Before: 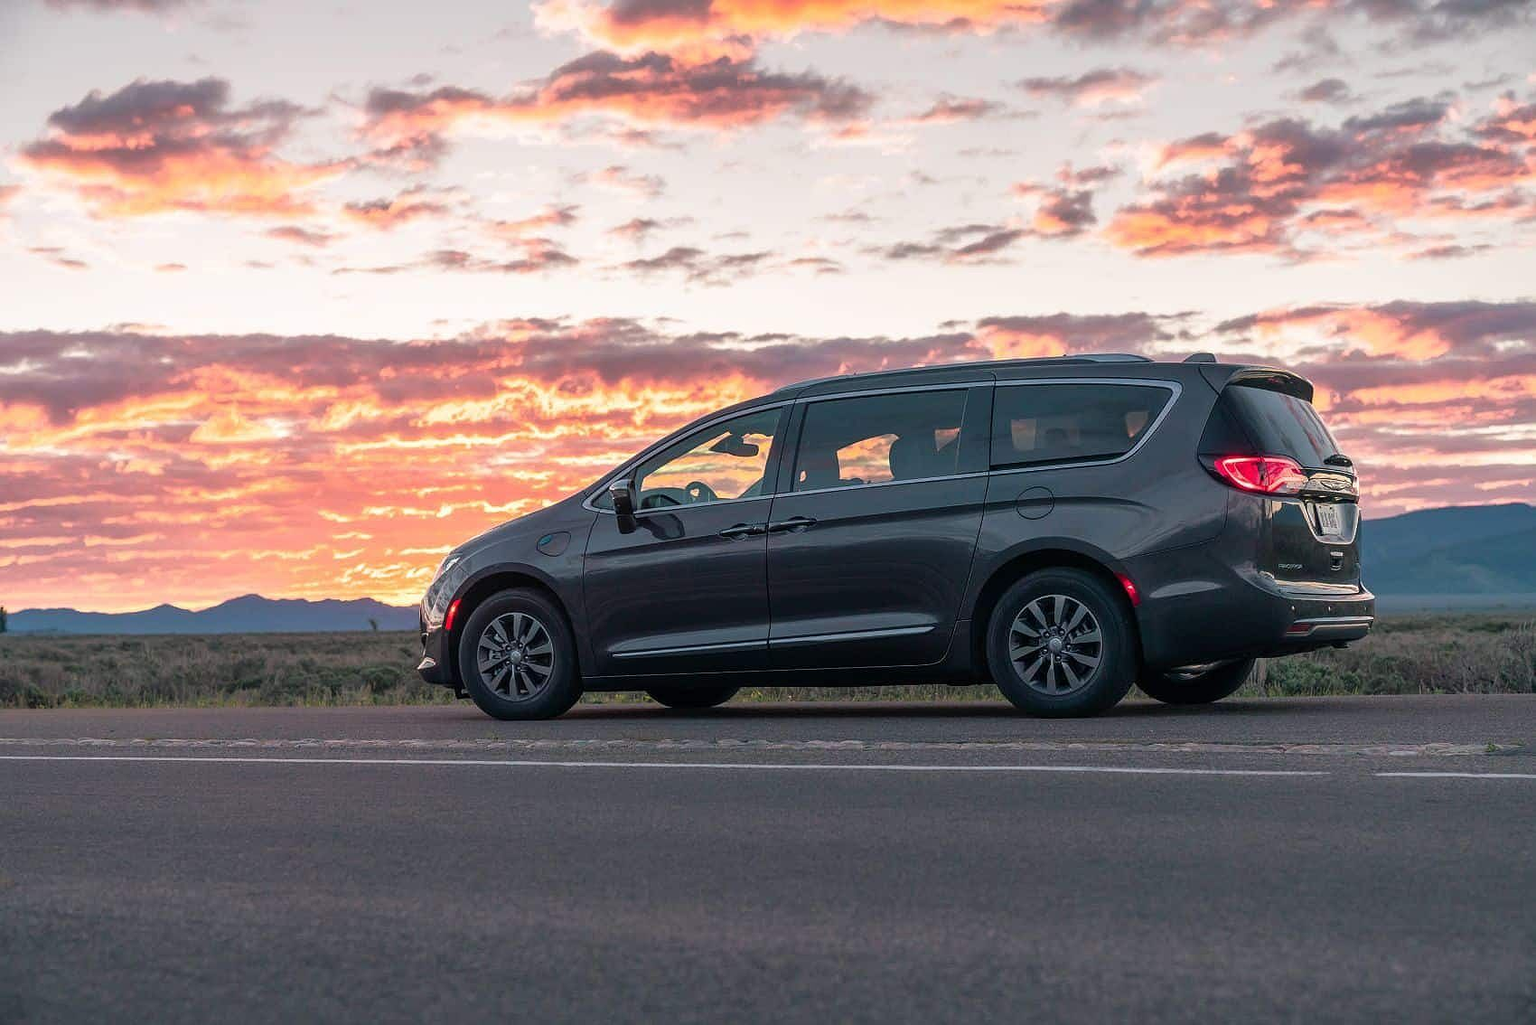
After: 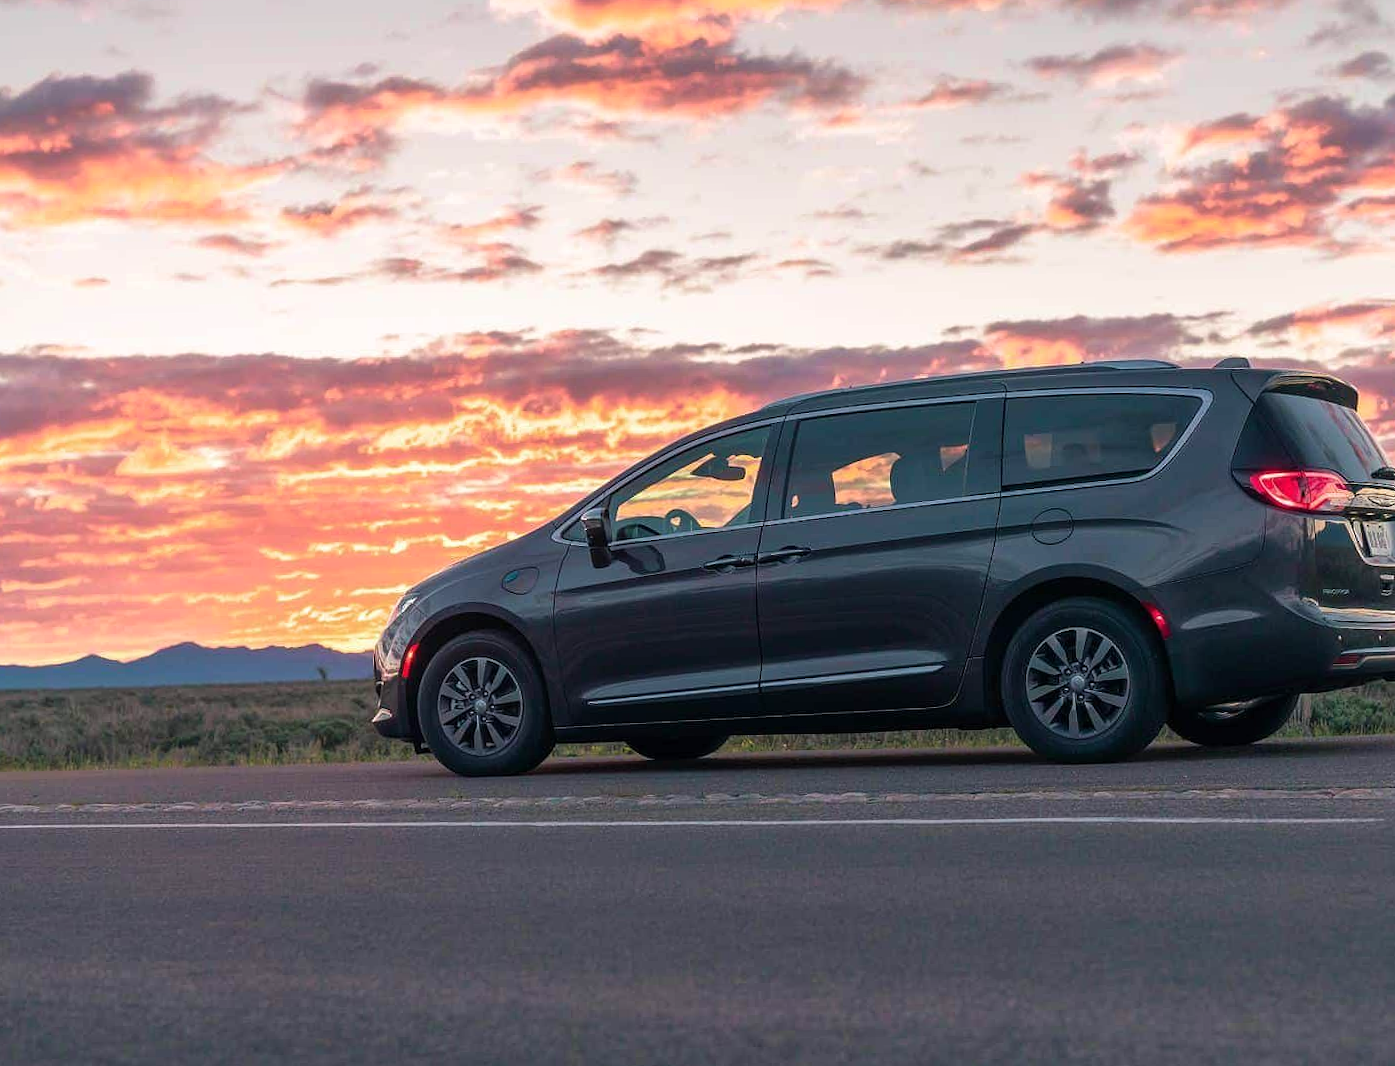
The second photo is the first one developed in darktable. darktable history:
crop and rotate: angle 0.972°, left 4.362%, top 1.017%, right 11.5%, bottom 2.54%
tone equalizer: edges refinement/feathering 500, mask exposure compensation -1.57 EV, preserve details no
velvia: on, module defaults
